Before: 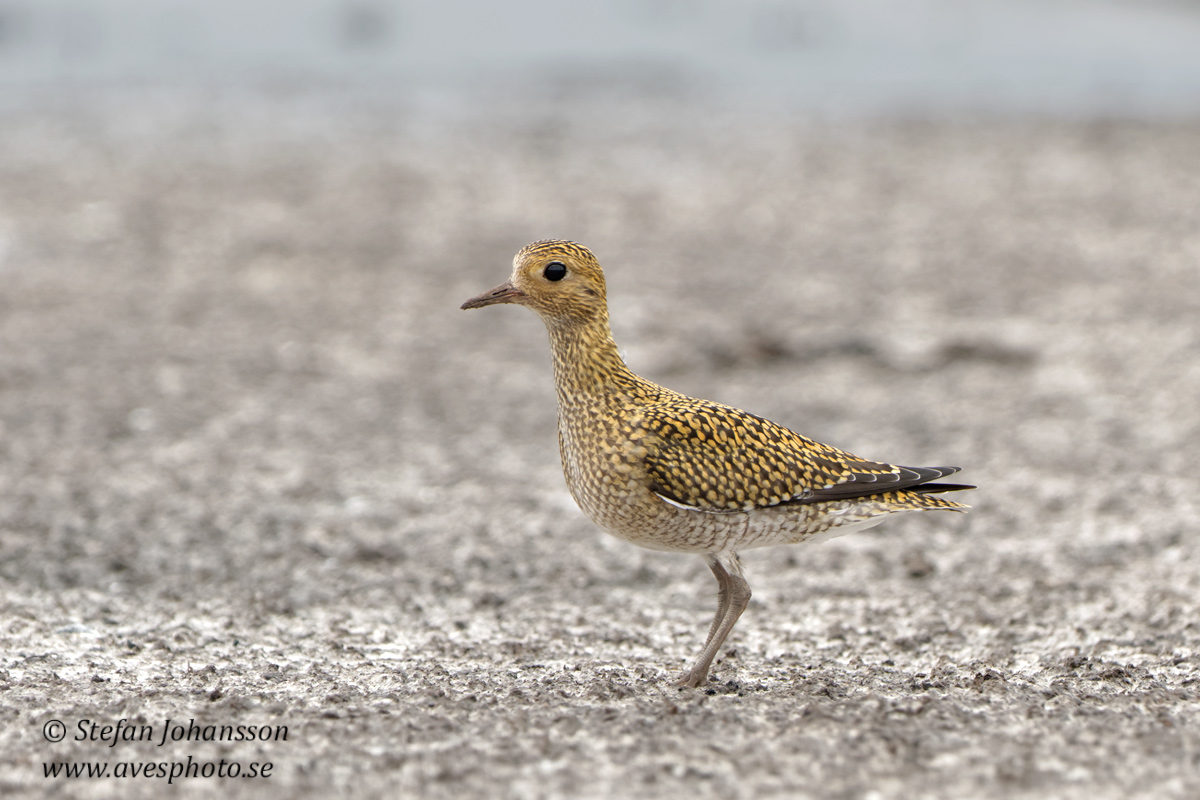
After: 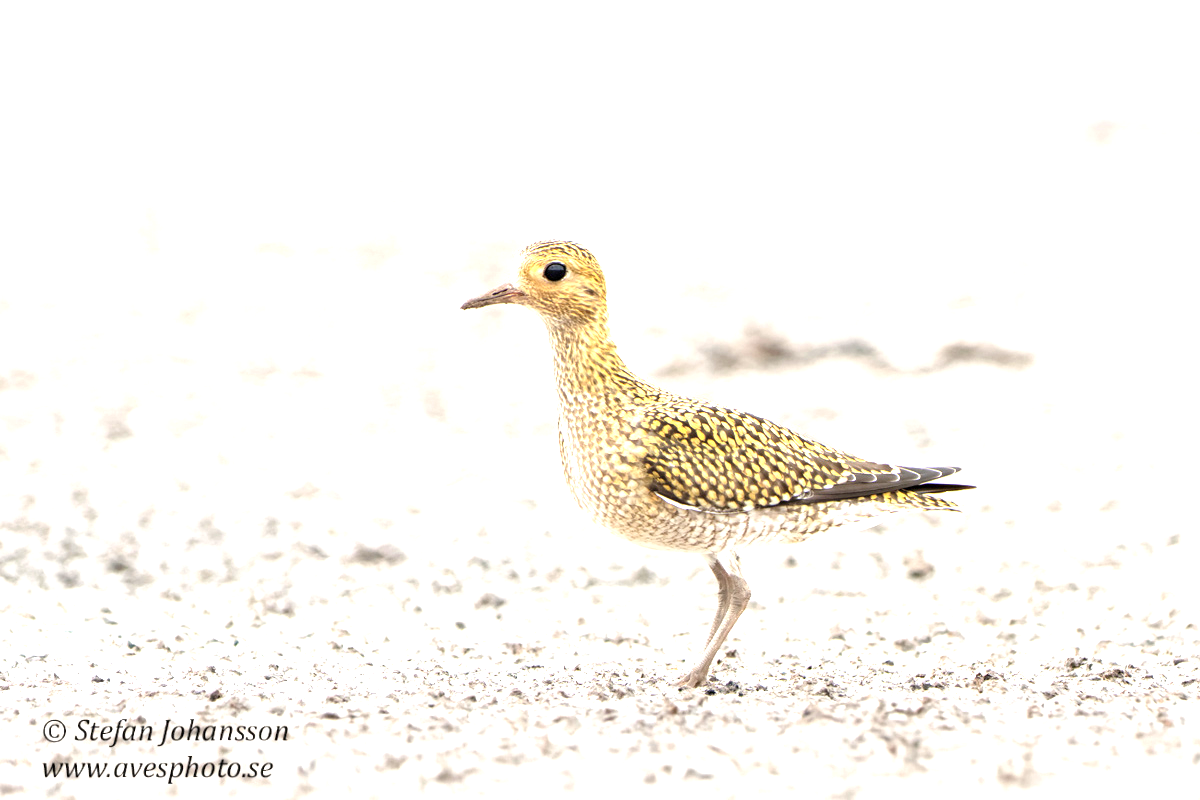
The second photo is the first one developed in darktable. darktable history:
exposure: black level correction 0.001, exposure 1.72 EV, compensate highlight preservation false
